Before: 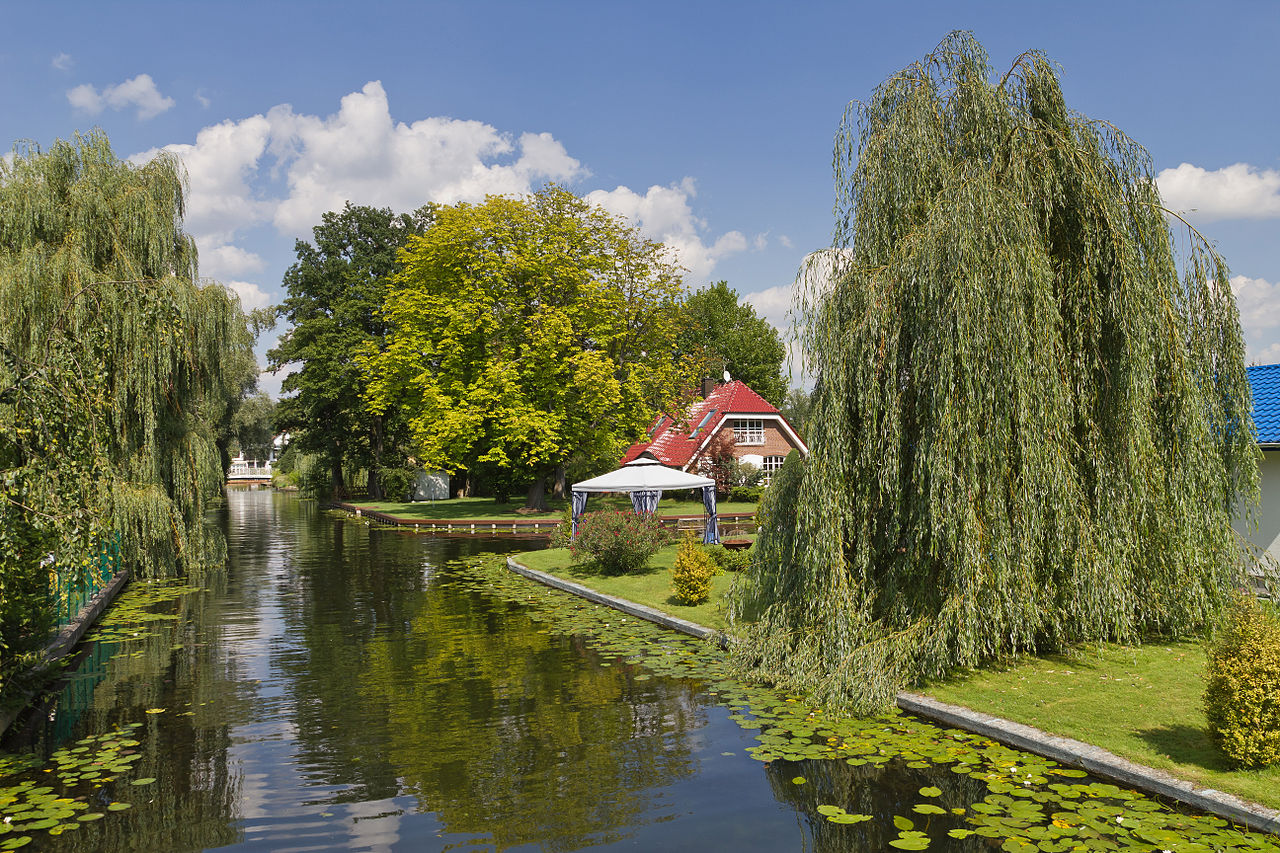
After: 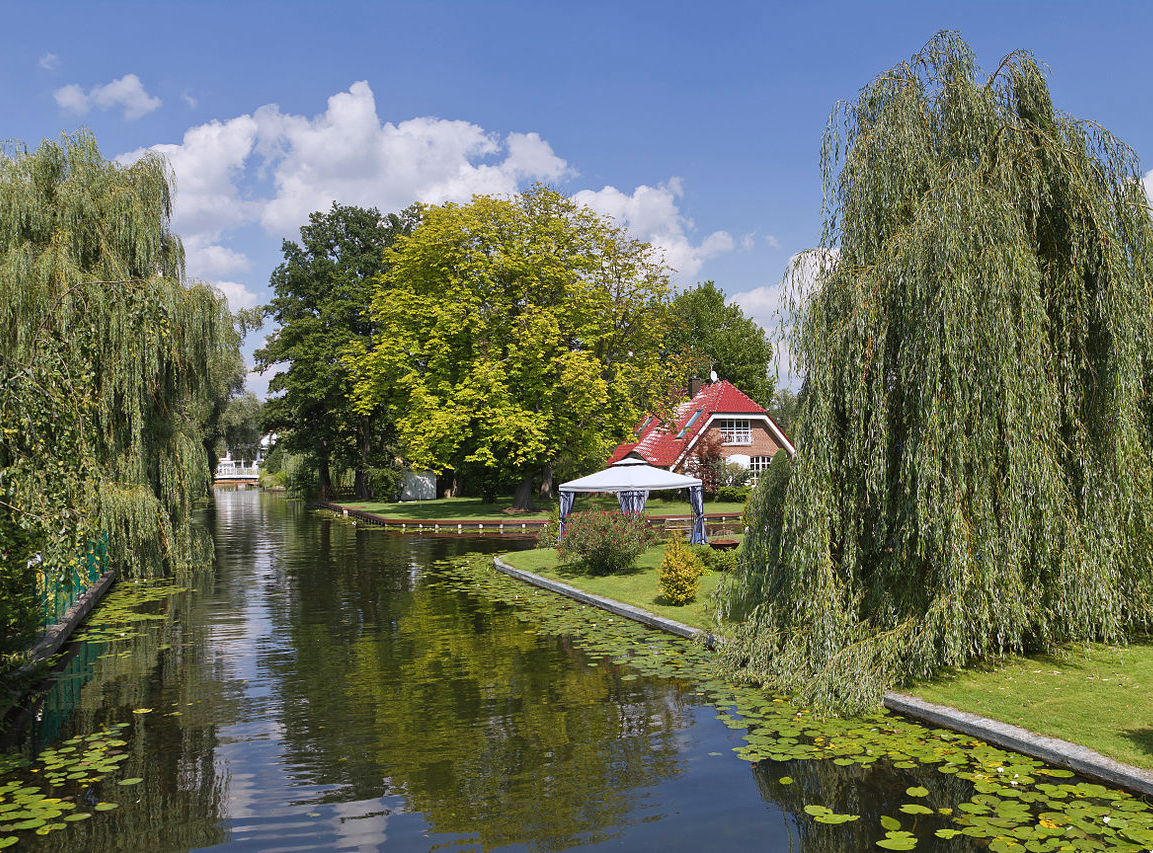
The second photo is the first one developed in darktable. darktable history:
color calibration: illuminant as shot in camera, x 0.358, y 0.373, temperature 4628.91 K
crop and rotate: left 1.088%, right 8.807%
